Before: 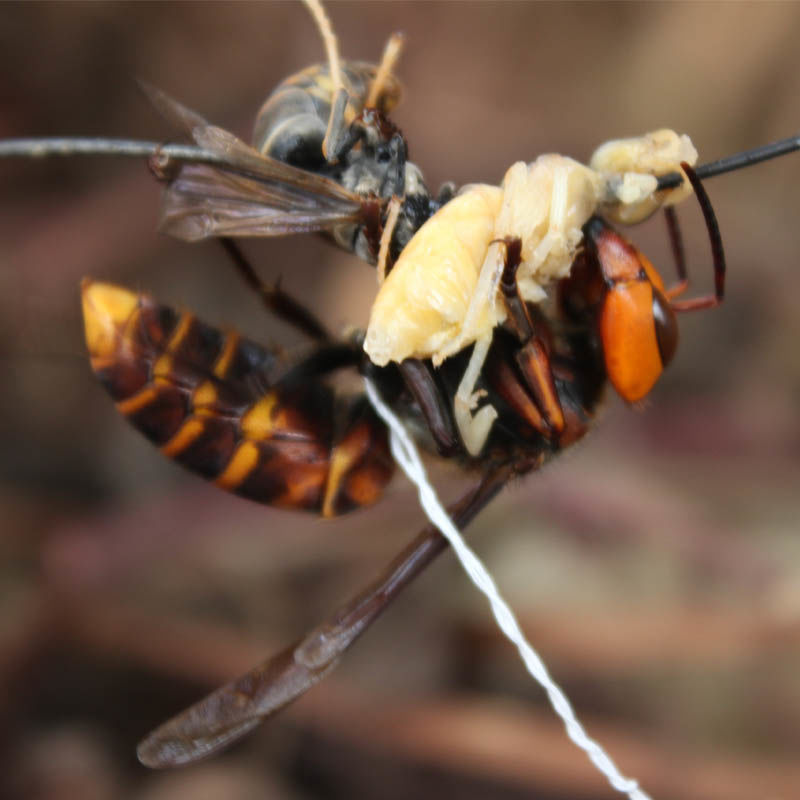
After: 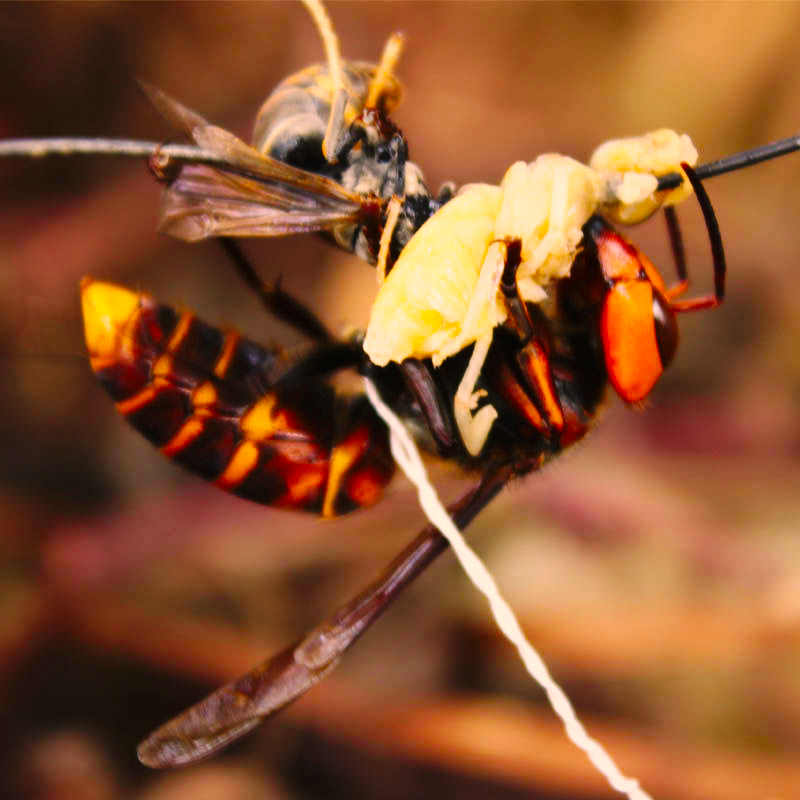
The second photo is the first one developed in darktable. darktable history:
color balance rgb: power › hue 330°, linear chroma grading › global chroma 23.031%, perceptual saturation grading › global saturation 0.36%, global vibrance 20%
color correction: highlights a* 17.69, highlights b* 18.74
base curve: curves: ch0 [(0, 0) (0.036, 0.025) (0.121, 0.166) (0.206, 0.329) (0.605, 0.79) (1, 1)], preserve colors none
